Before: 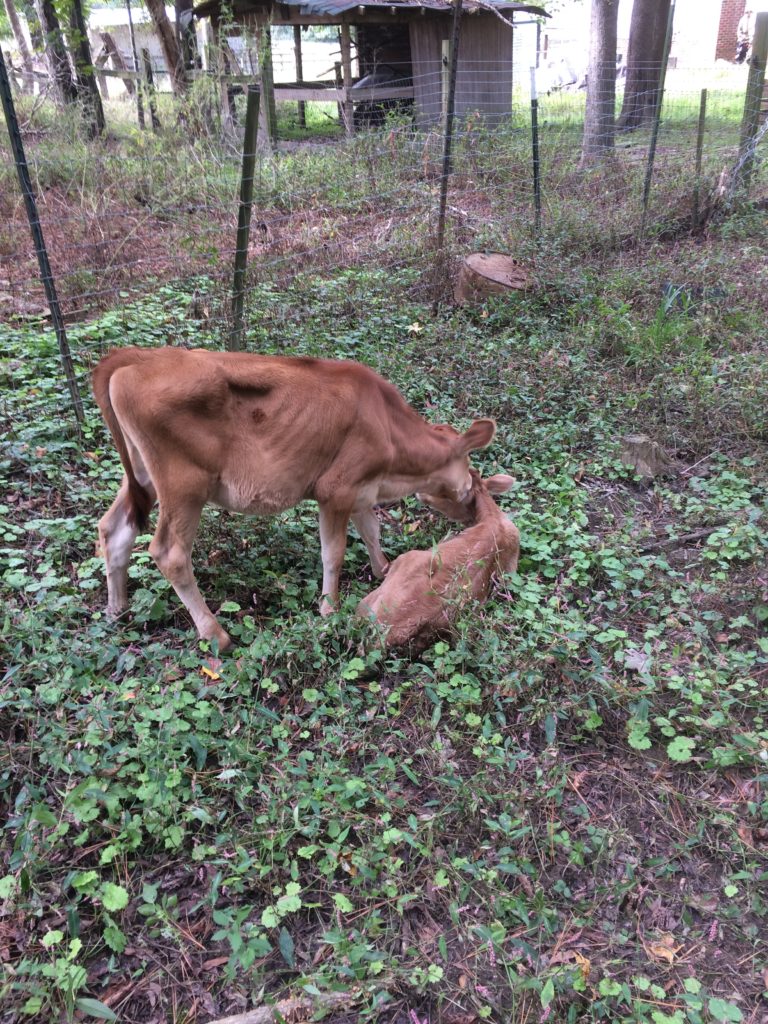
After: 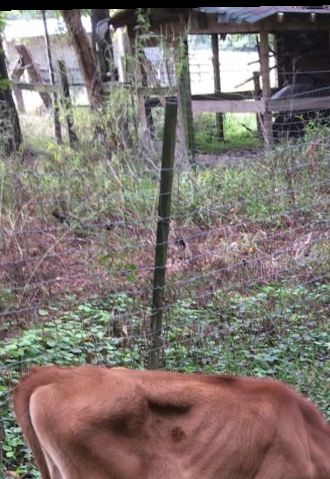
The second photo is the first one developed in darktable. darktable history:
crop and rotate: left 10.817%, top 0.062%, right 47.194%, bottom 53.626%
rotate and perspective: lens shift (vertical) 0.048, lens shift (horizontal) -0.024, automatic cropping off
